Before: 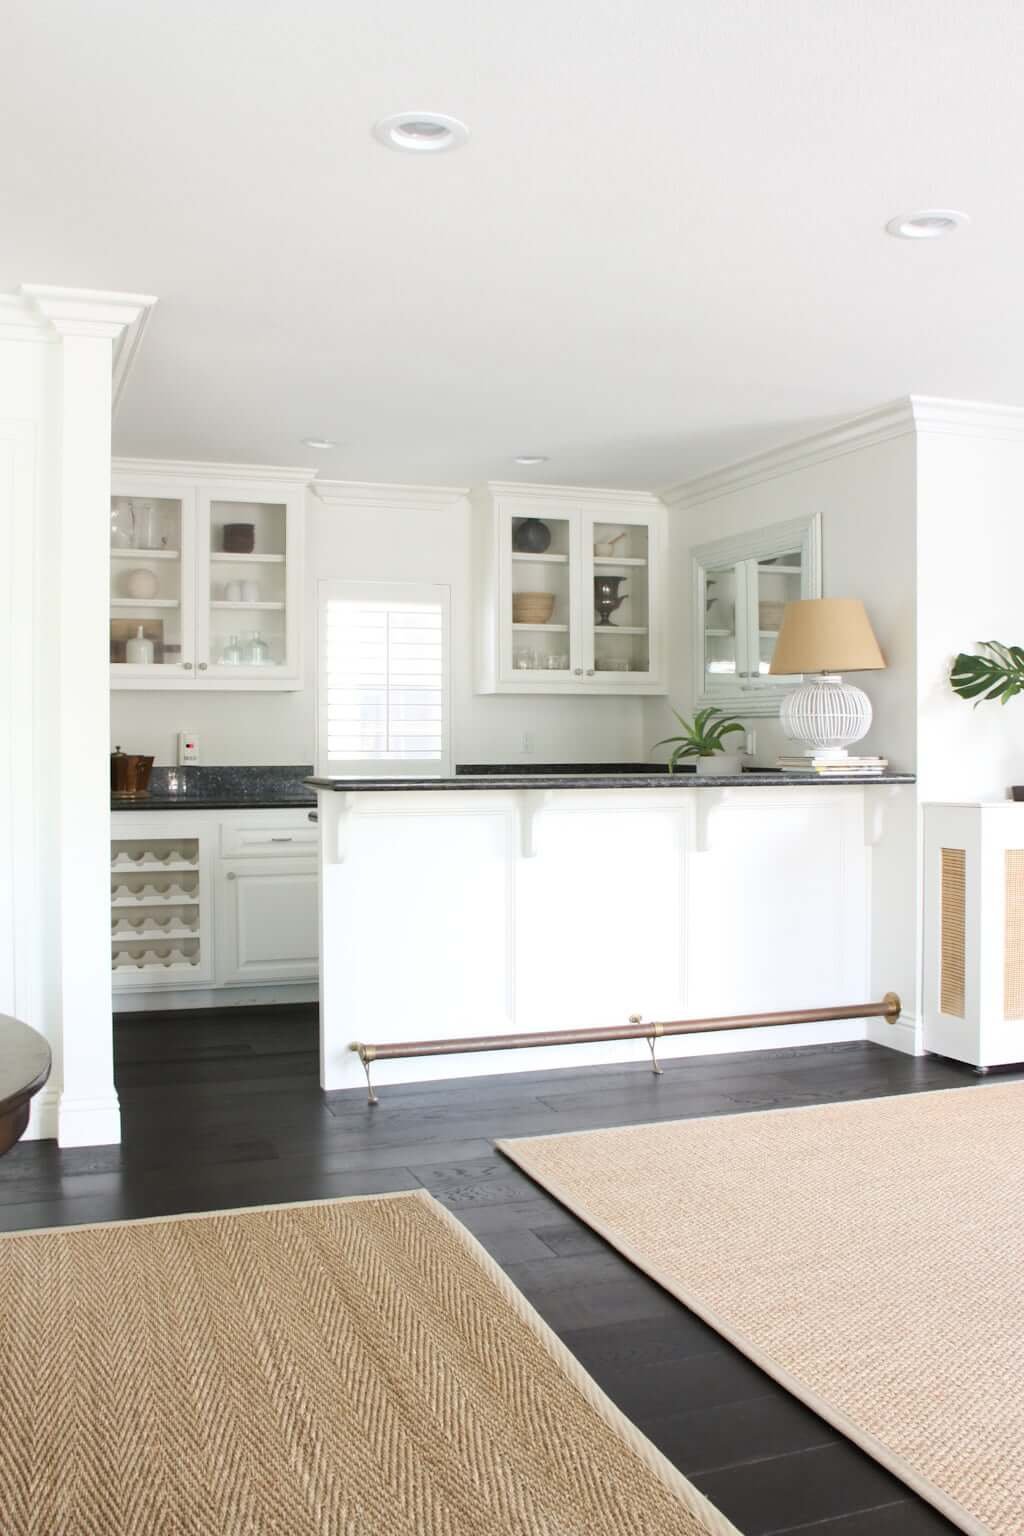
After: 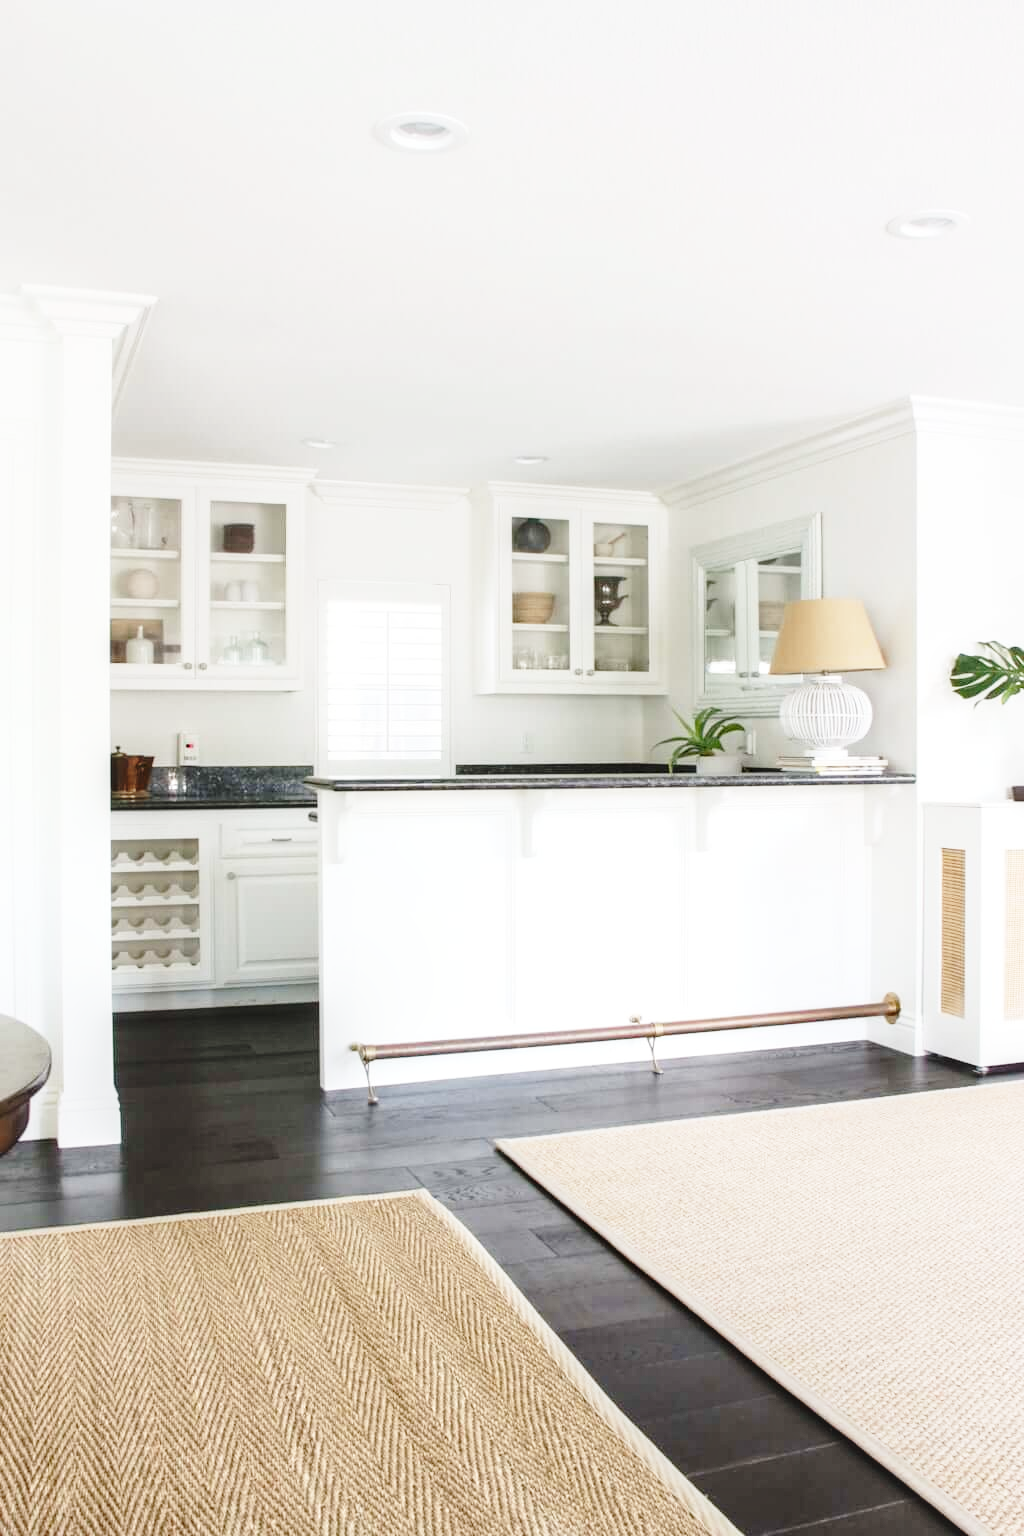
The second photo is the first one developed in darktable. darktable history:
exposure: exposure -0.152 EV, compensate highlight preservation false
base curve: curves: ch0 [(0, 0) (0.028, 0.03) (0.121, 0.232) (0.46, 0.748) (0.859, 0.968) (1, 1)], preserve colors none
local contrast: on, module defaults
